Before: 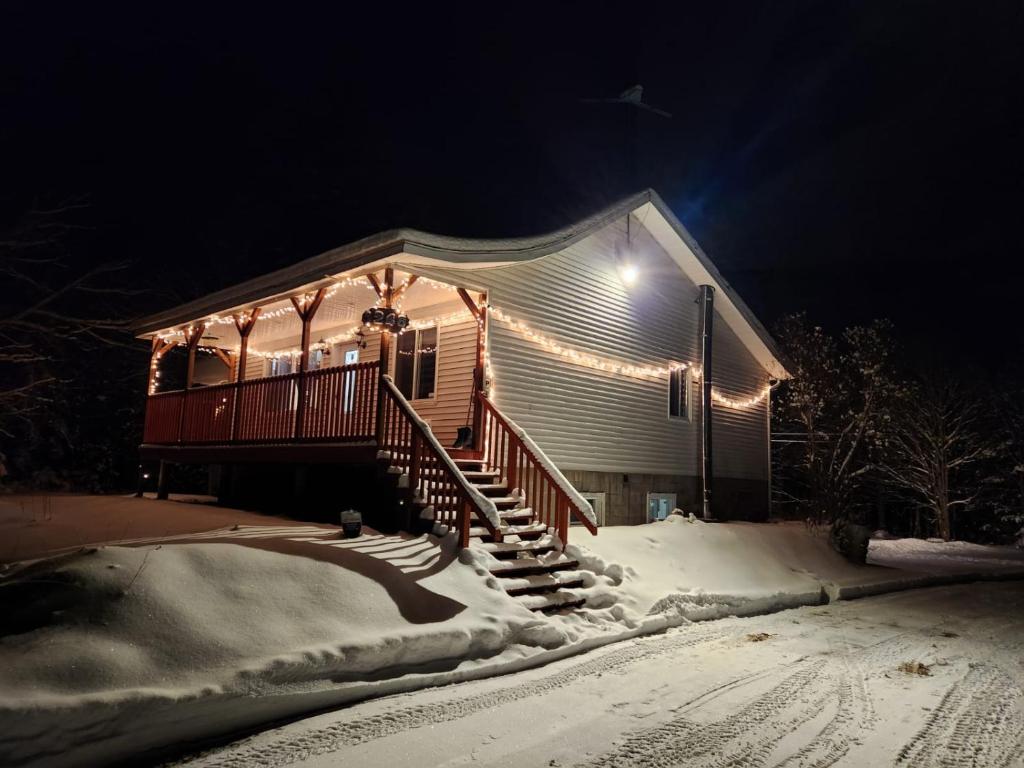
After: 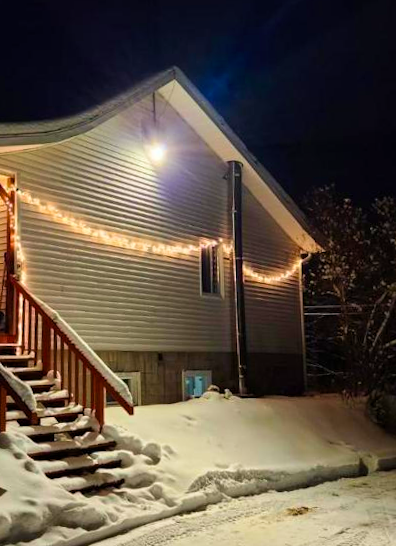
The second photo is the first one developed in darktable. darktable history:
color balance rgb: linear chroma grading › global chroma 15%, perceptual saturation grading › global saturation 30%
crop: left 45.721%, top 13.393%, right 14.118%, bottom 10.01%
velvia: on, module defaults
white balance: emerald 1
rotate and perspective: rotation -2°, crop left 0.022, crop right 0.978, crop top 0.049, crop bottom 0.951
